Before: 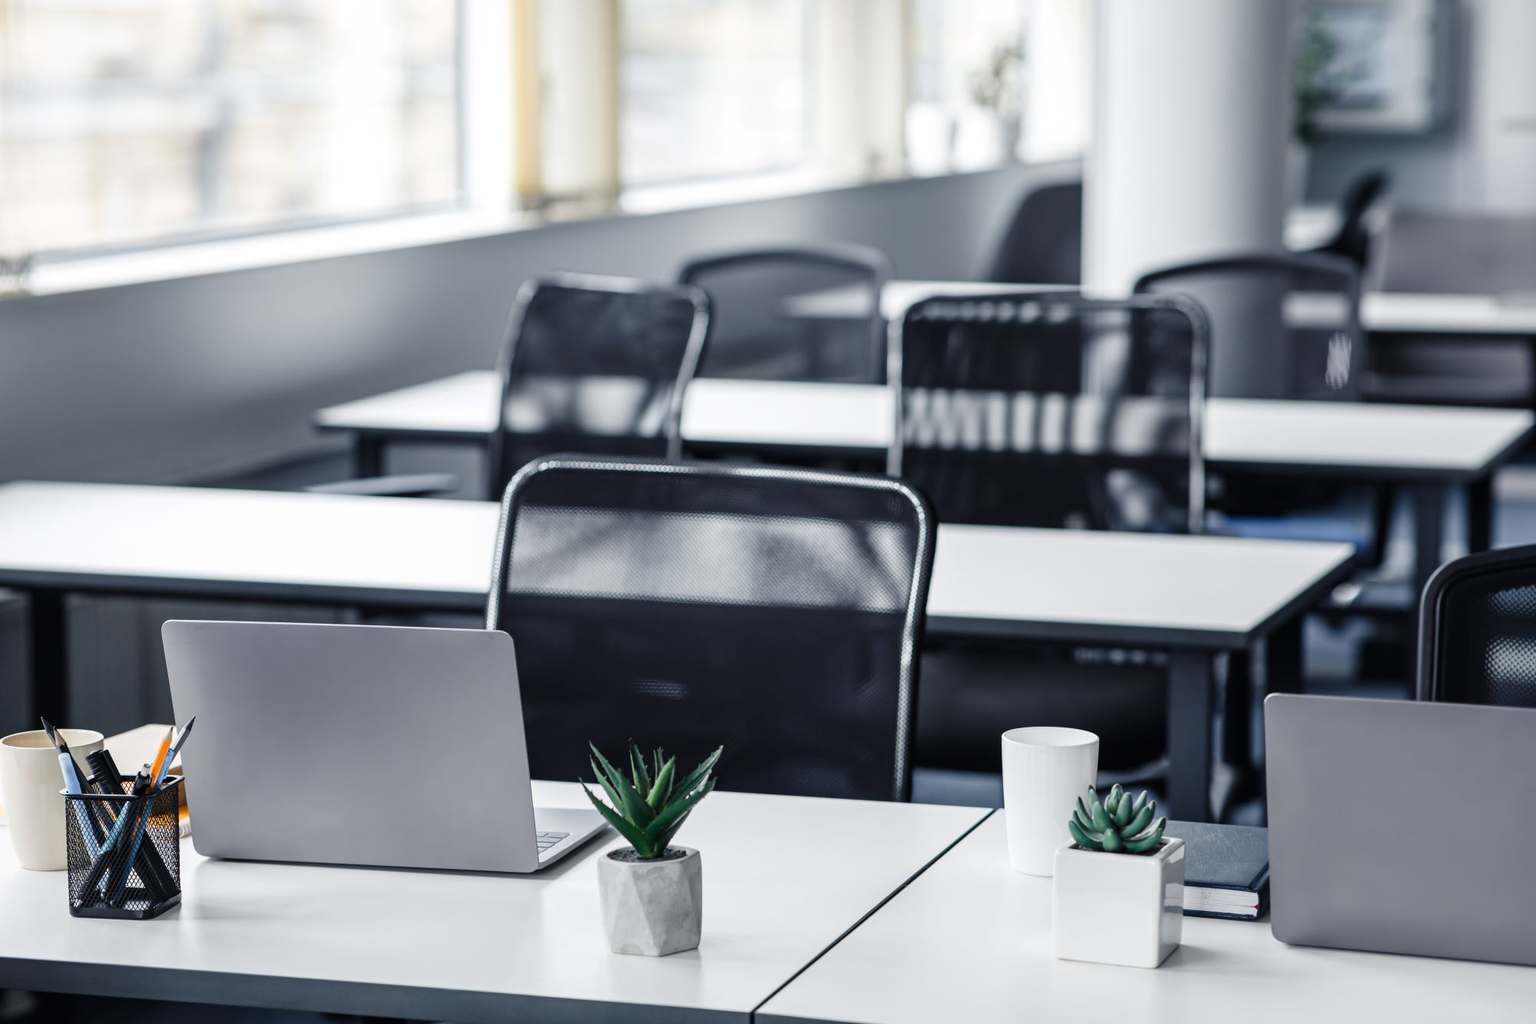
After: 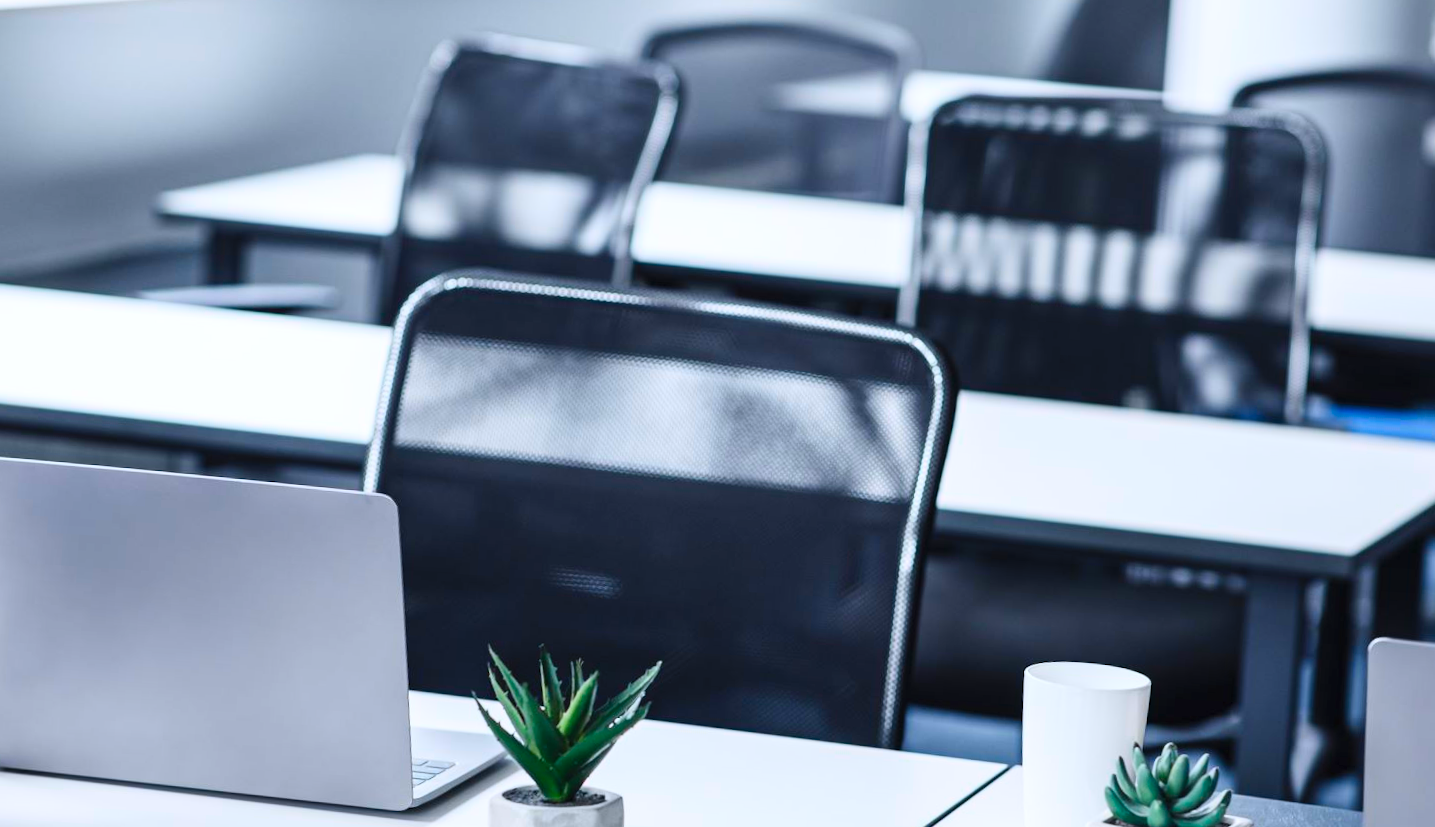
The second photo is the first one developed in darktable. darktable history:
crop and rotate: angle -3.55°, left 9.738%, top 20.431%, right 11.962%, bottom 11.879%
contrast brightness saturation: contrast 0.201, brightness 0.195, saturation 0.802
color zones: curves: ch0 [(0.25, 0.5) (0.428, 0.473) (0.75, 0.5)]; ch1 [(0.243, 0.479) (0.398, 0.452) (0.75, 0.5)]
color correction: highlights a* -0.143, highlights b* -5.25, shadows a* -0.13, shadows b* -0.148
